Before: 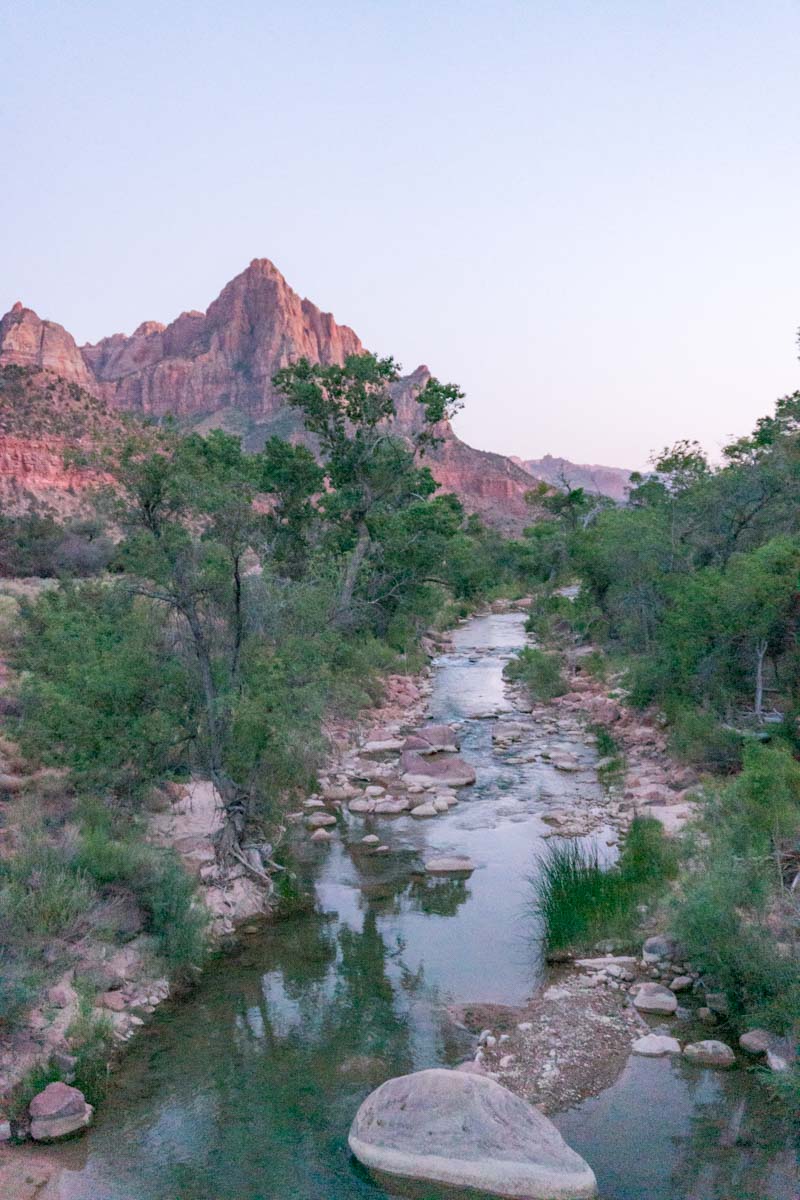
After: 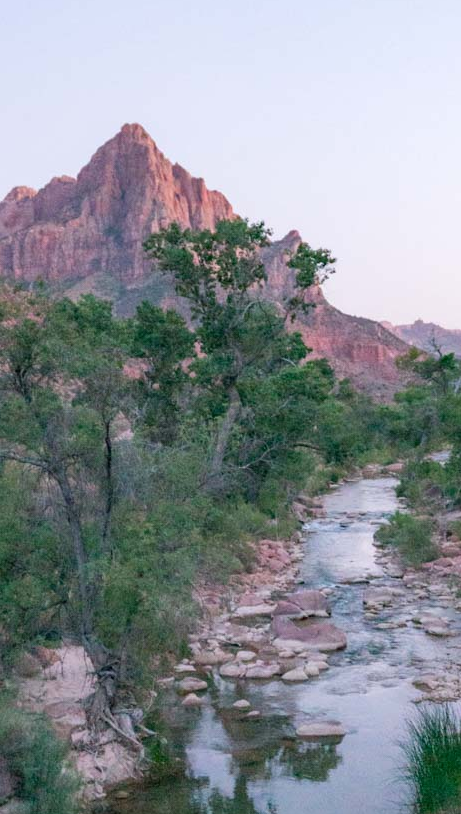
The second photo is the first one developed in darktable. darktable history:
crop: left 16.217%, top 11.267%, right 26.13%, bottom 20.82%
